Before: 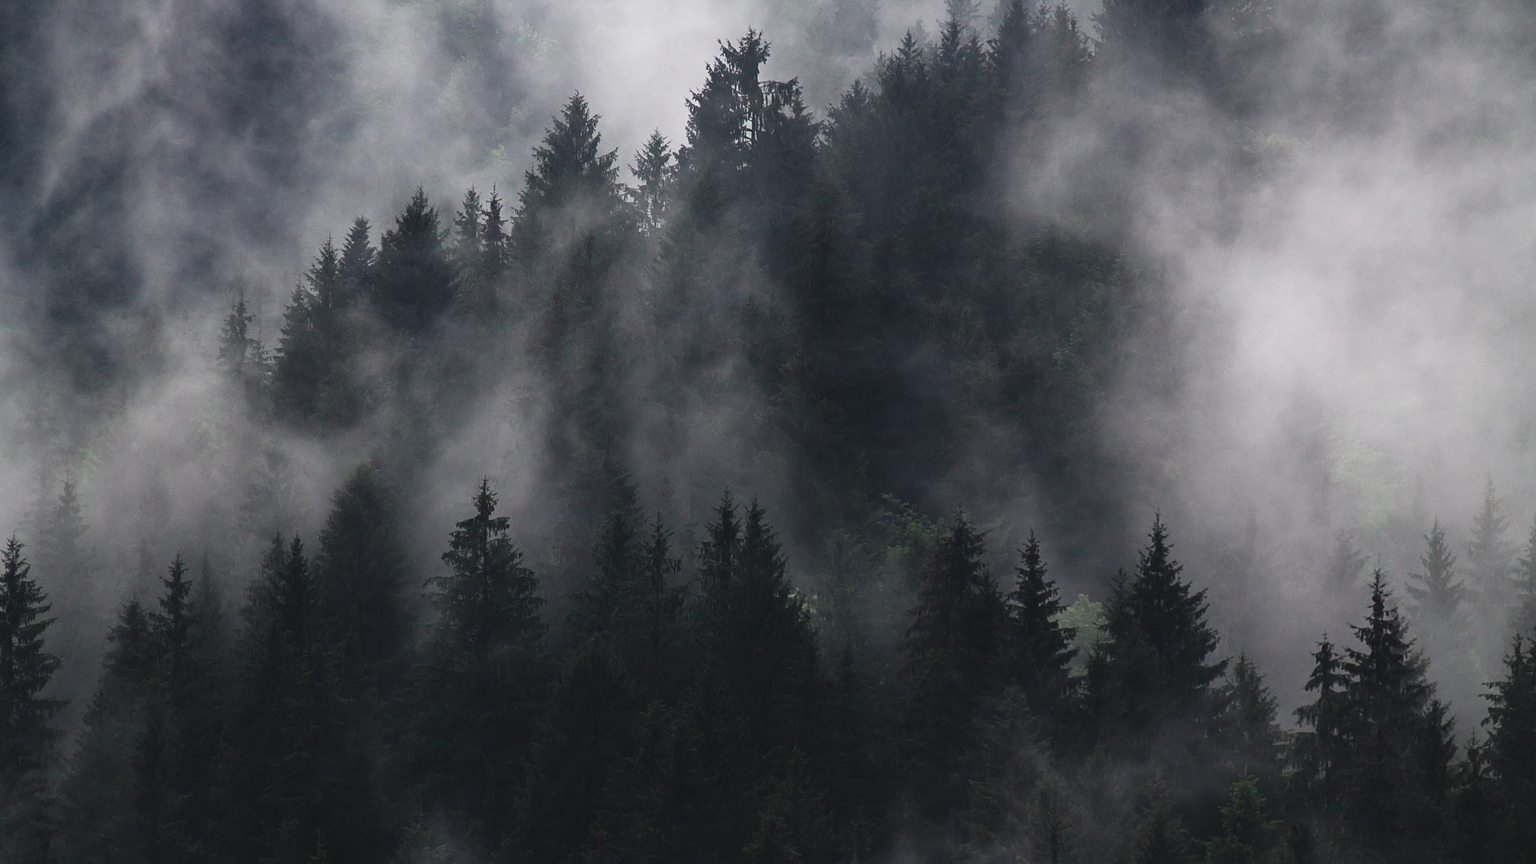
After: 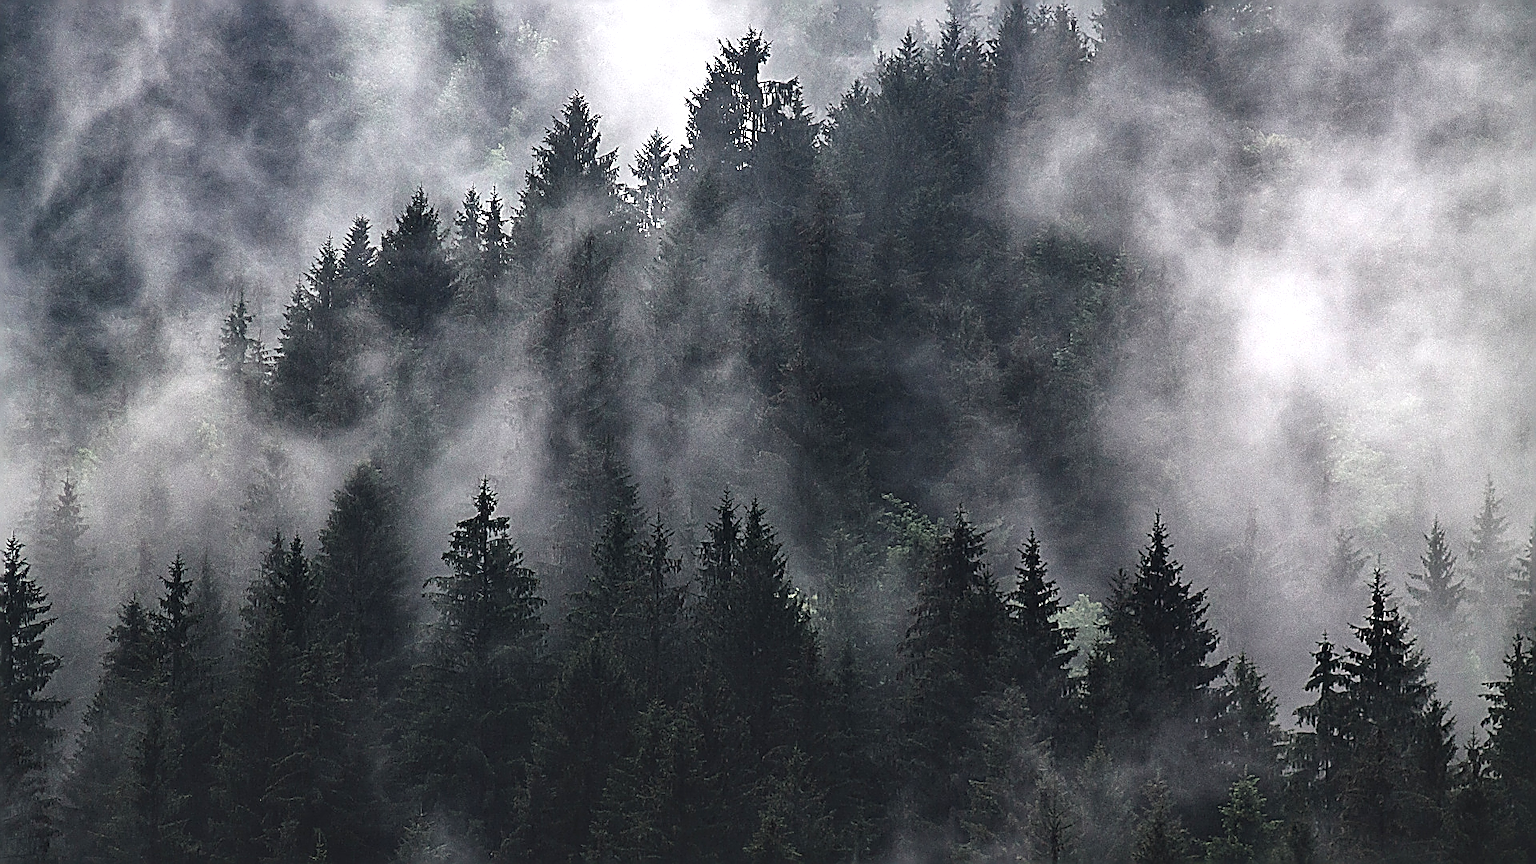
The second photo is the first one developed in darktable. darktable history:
exposure: exposure 0.607 EV, compensate highlight preservation false
shadows and highlights: shadows 12.07, white point adjustment 1.34, soften with gaussian
local contrast: mode bilateral grid, contrast 24, coarseness 46, detail 151%, midtone range 0.2
sharpen: amount 1.987
